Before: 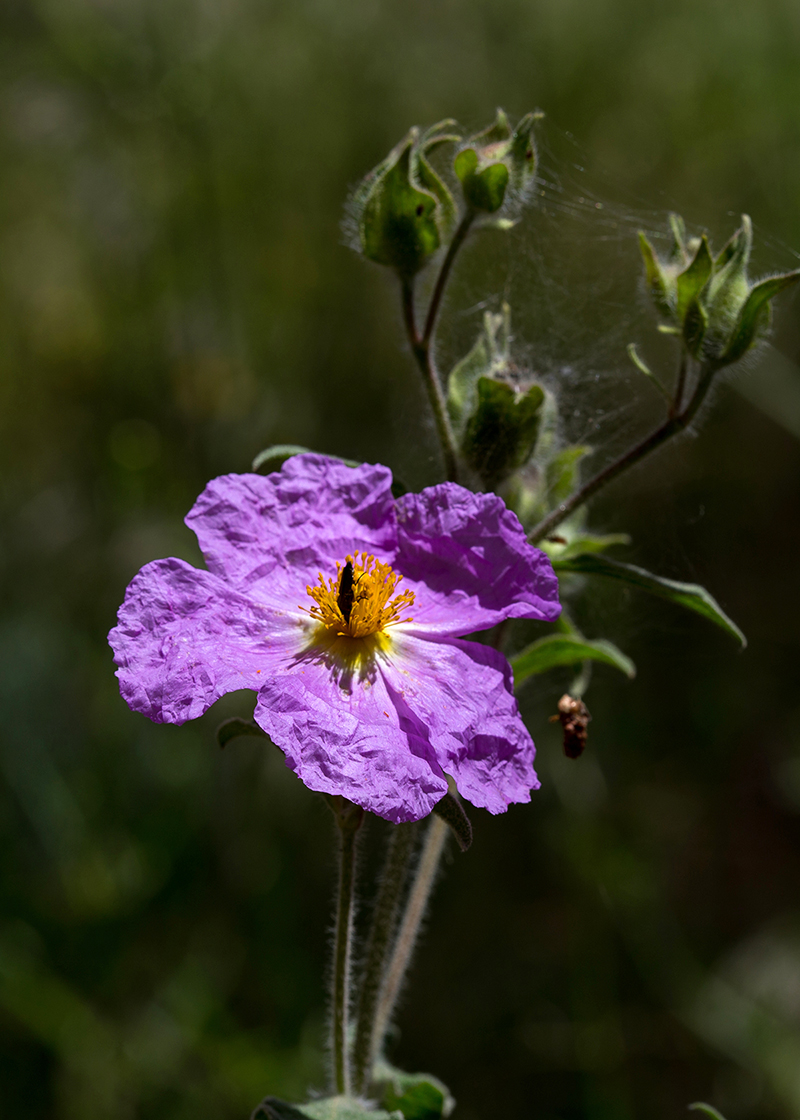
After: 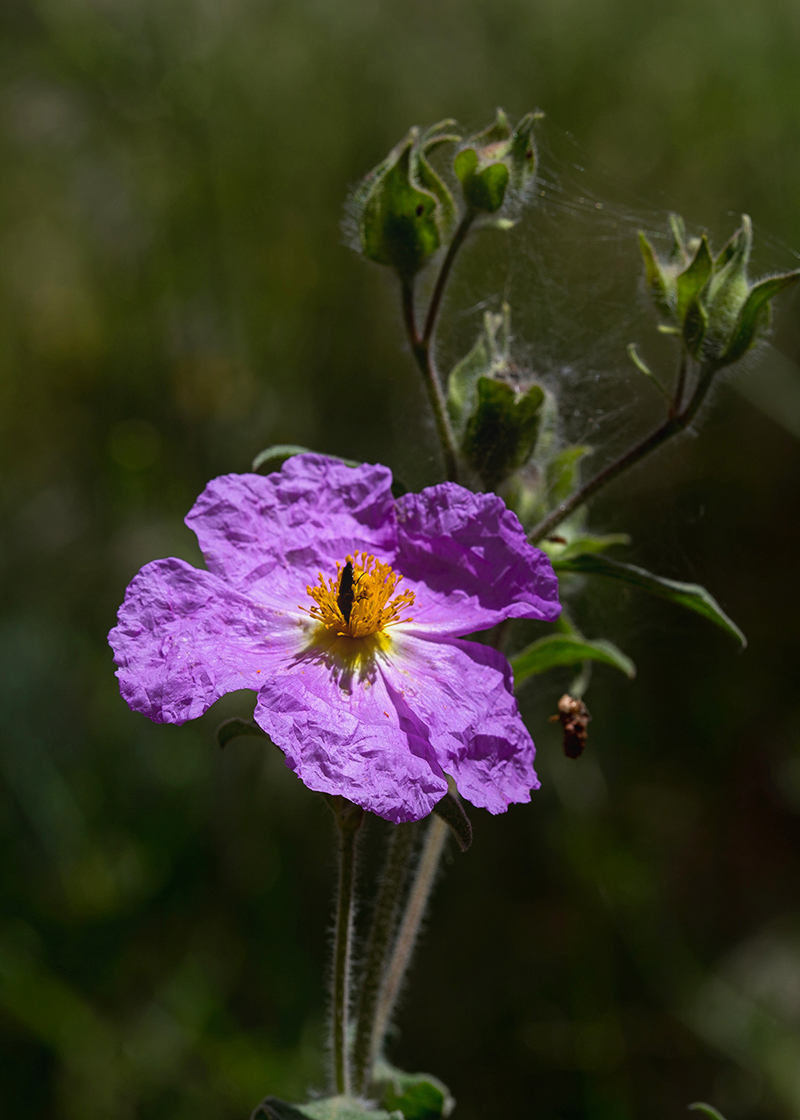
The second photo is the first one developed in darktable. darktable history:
contrast equalizer: y [[0.439, 0.44, 0.442, 0.457, 0.493, 0.498], [0.5 ×6], [0.5 ×6], [0 ×6], [0 ×6]], mix 0.596
